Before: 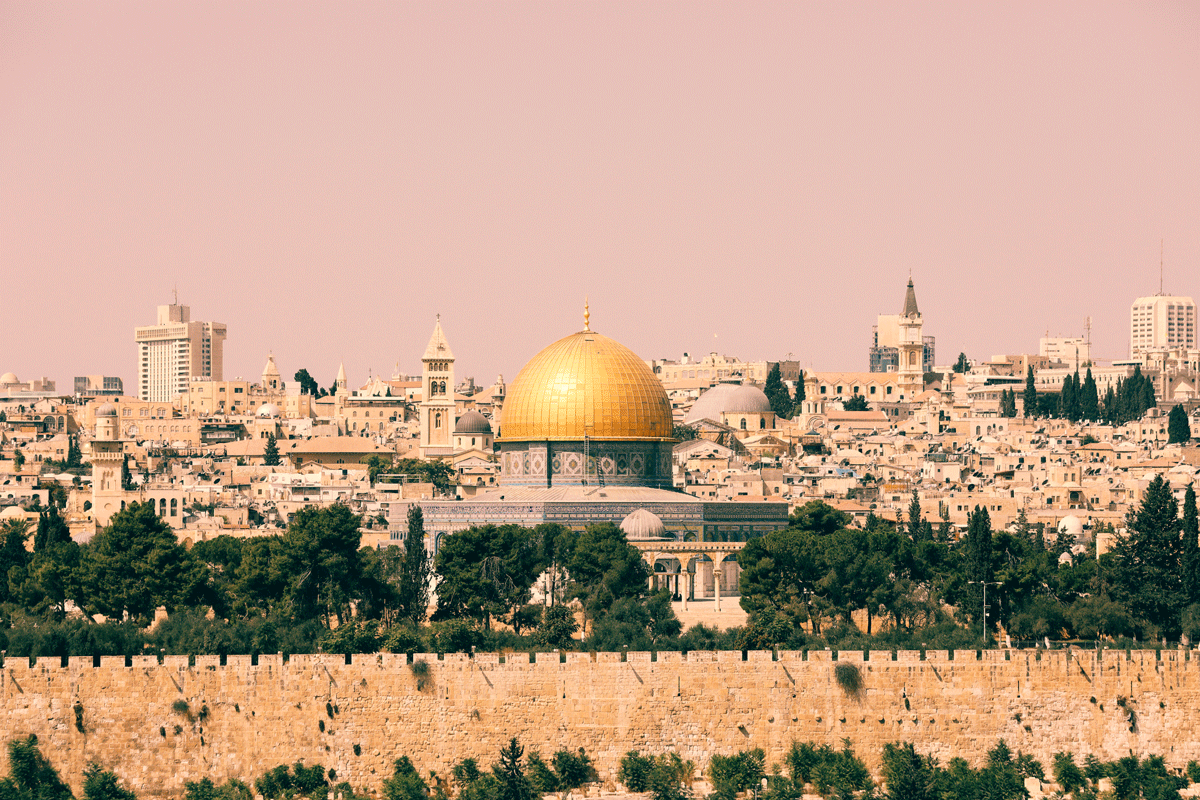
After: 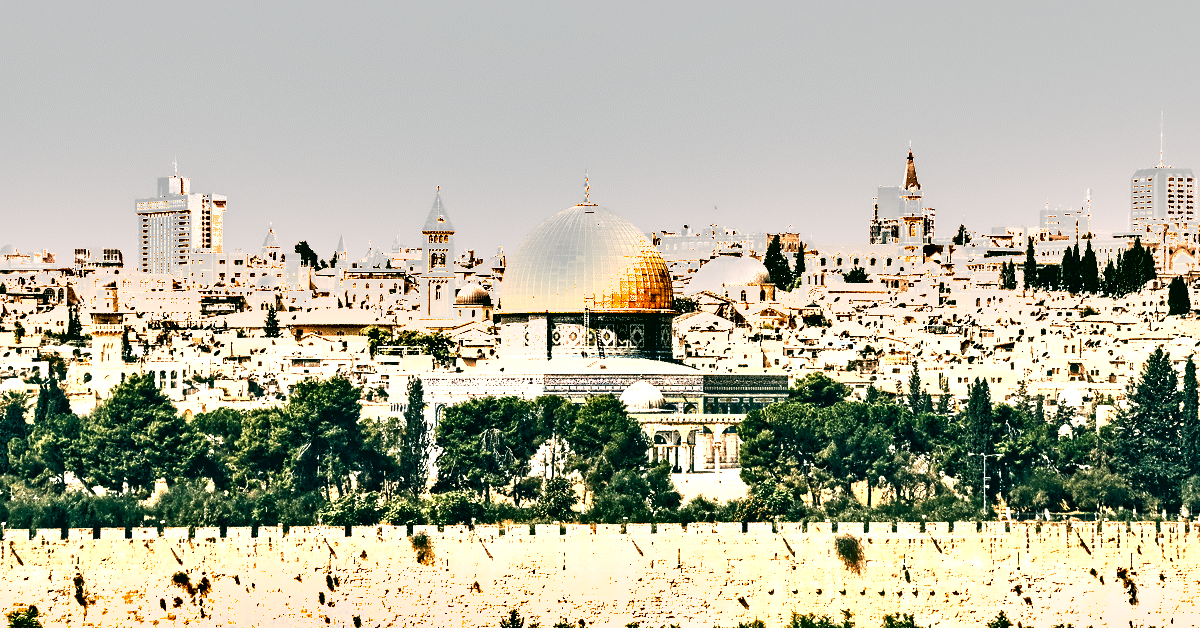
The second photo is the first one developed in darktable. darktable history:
contrast equalizer: octaves 7, y [[0.5, 0.542, 0.583, 0.625, 0.667, 0.708], [0.5 ×6], [0.5 ×6], [0, 0.033, 0.067, 0.1, 0.133, 0.167], [0, 0.05, 0.1, 0.15, 0.2, 0.25]]
color correction: highlights a* -0.265, highlights b* -0.12
shadows and highlights: shadows 53.17, soften with gaussian
crop and rotate: top 16.002%, bottom 5.456%
exposure: black level correction 0.001, exposure 1.832 EV, compensate exposure bias true, compensate highlight preservation false
local contrast: mode bilateral grid, contrast 21, coarseness 49, detail 119%, midtone range 0.2
